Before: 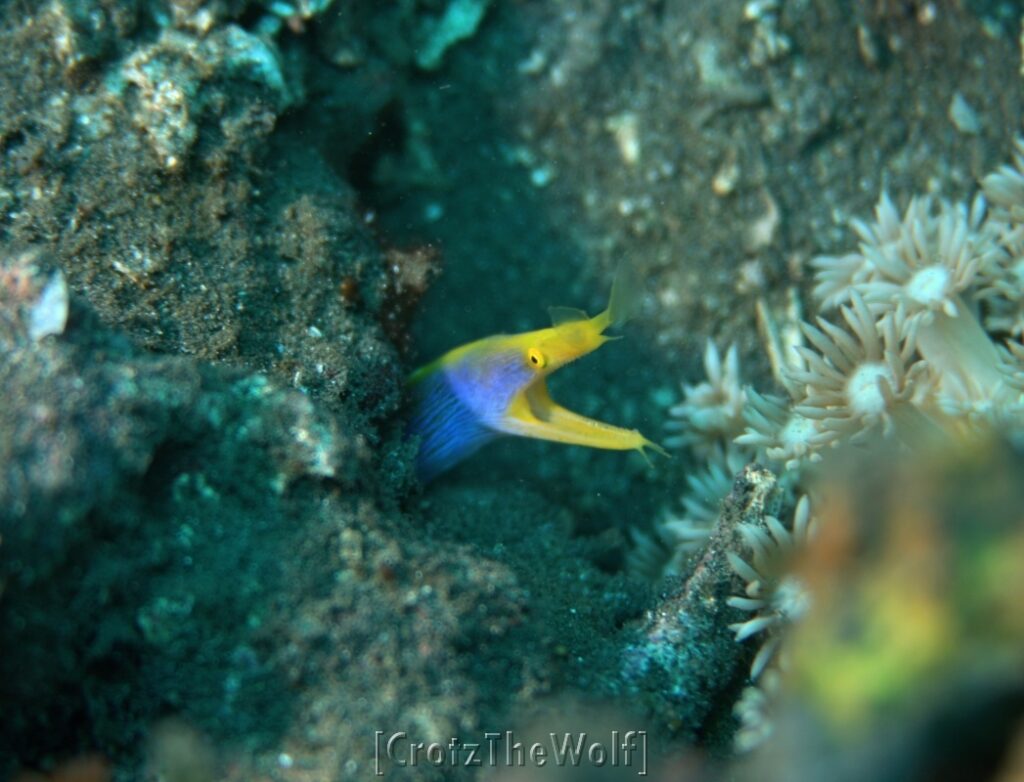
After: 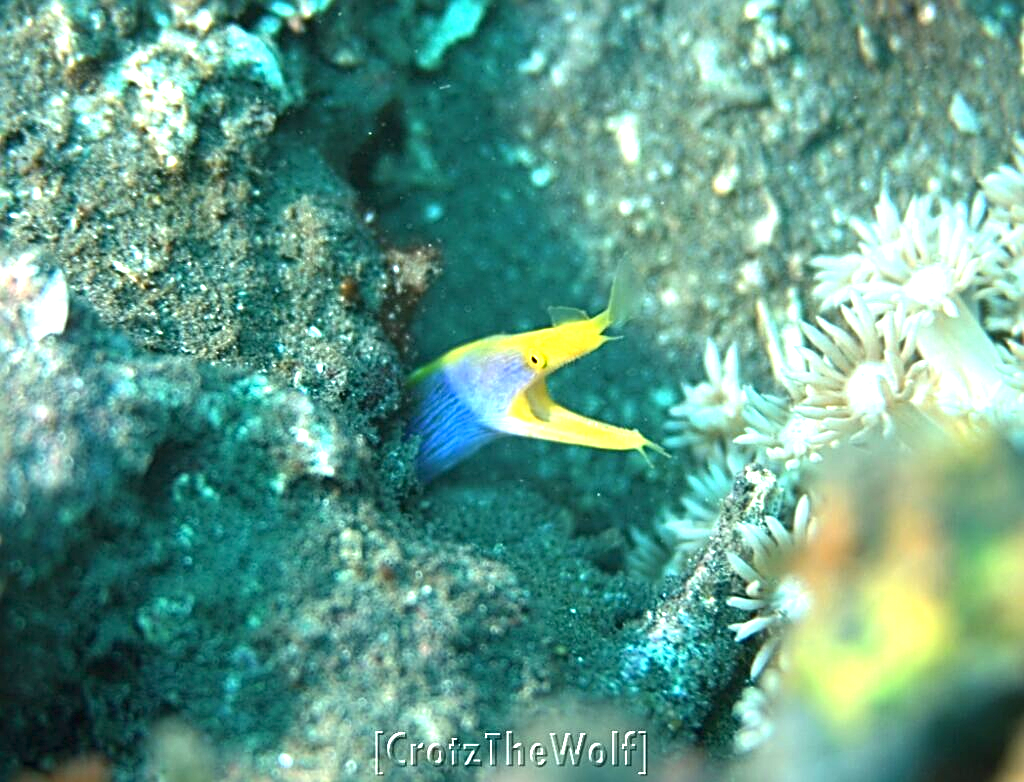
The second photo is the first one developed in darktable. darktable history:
exposure: black level correction 0, exposure 1.625 EV, compensate exposure bias true, compensate highlight preservation false
sharpen: radius 2.584, amount 0.688
